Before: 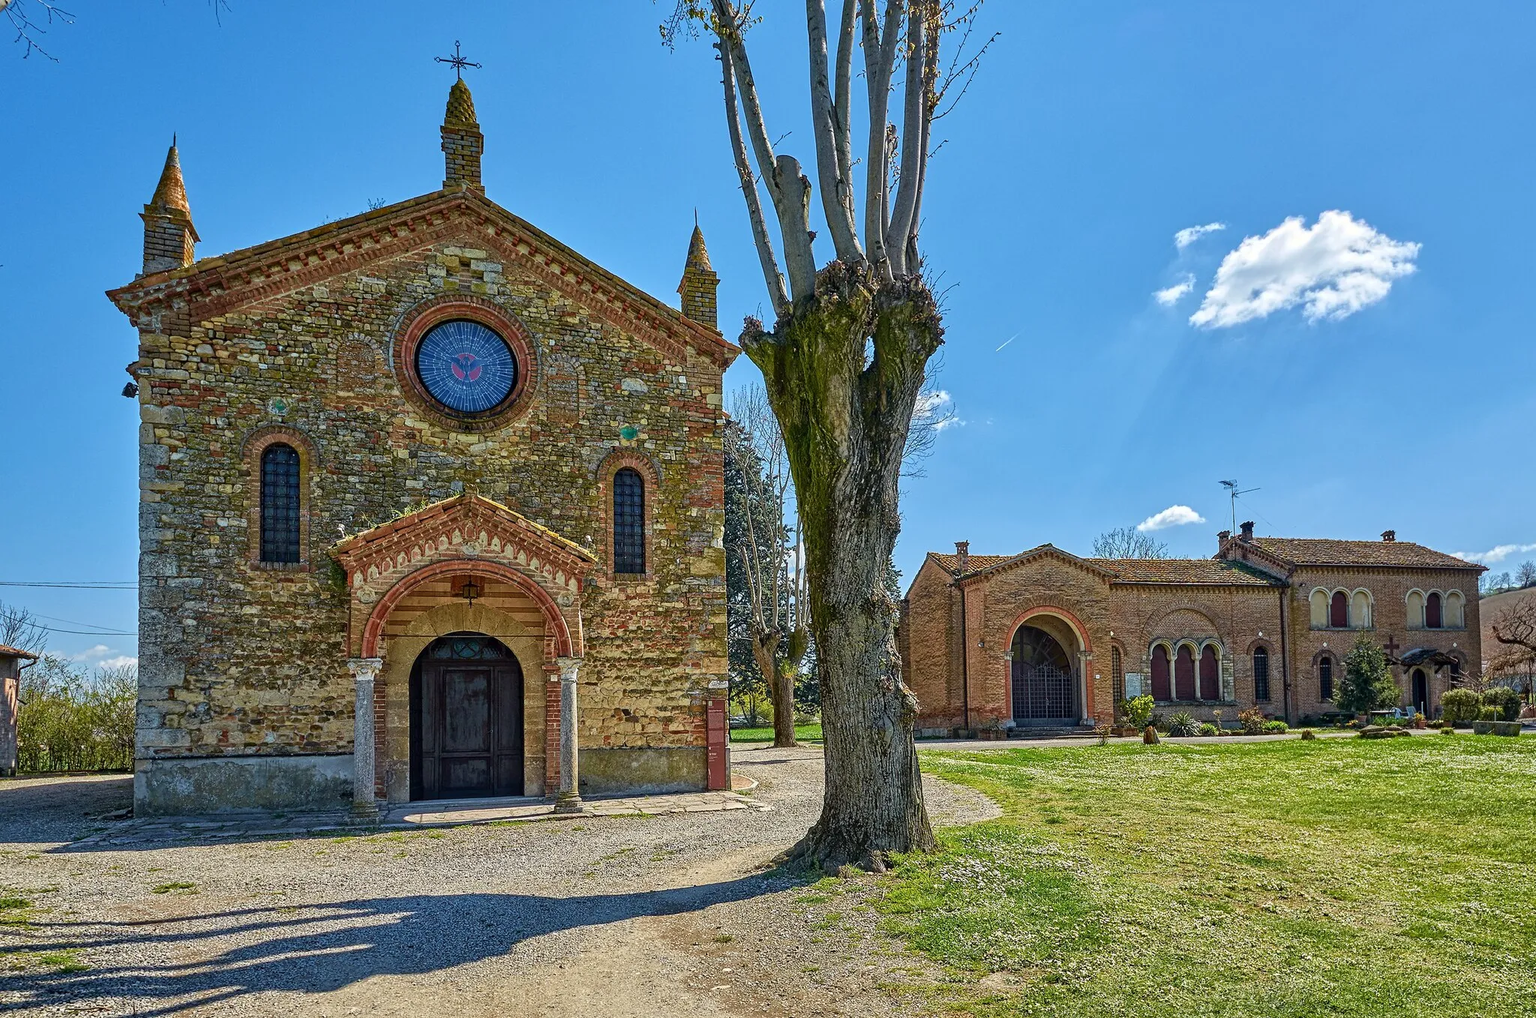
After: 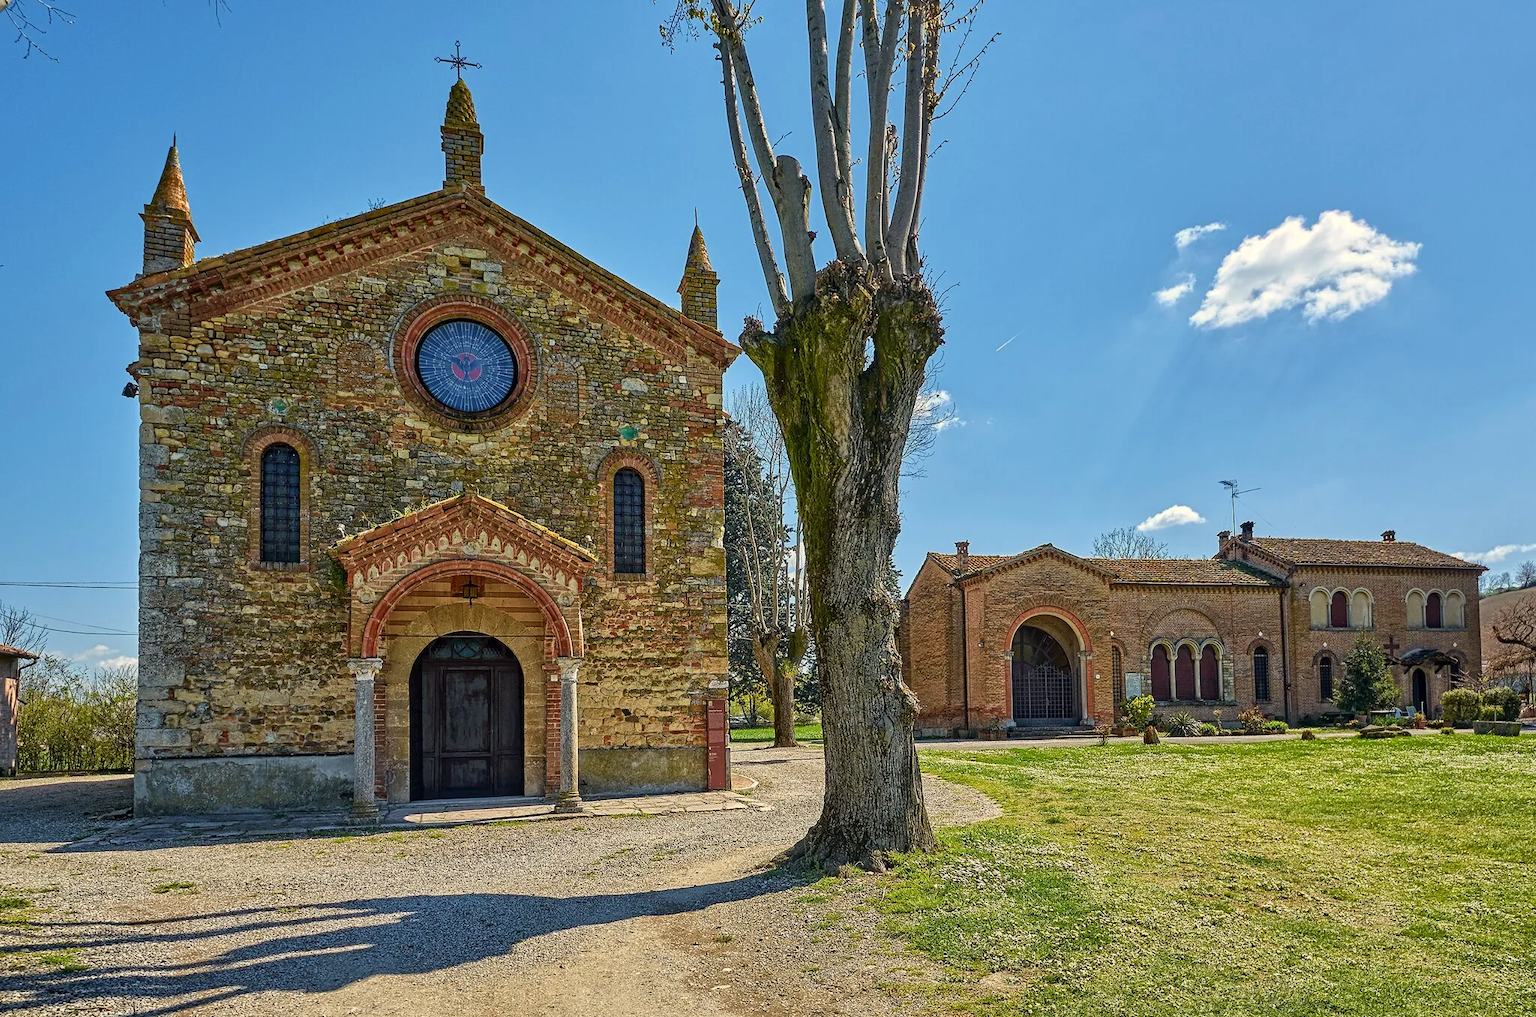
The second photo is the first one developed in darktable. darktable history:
color calibration: x 0.327, y 0.344, temperature 5592.21 K
